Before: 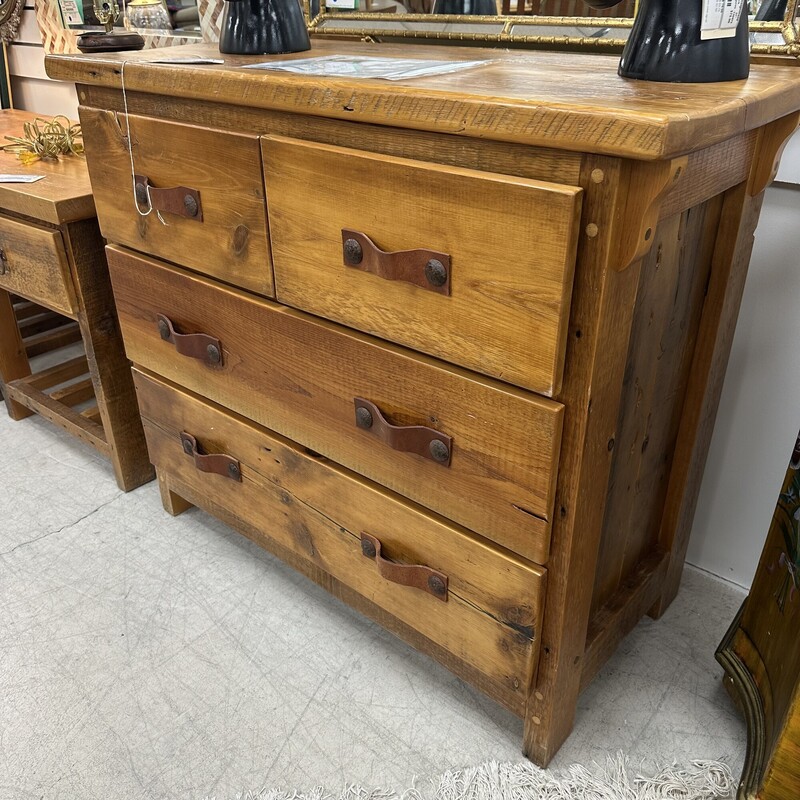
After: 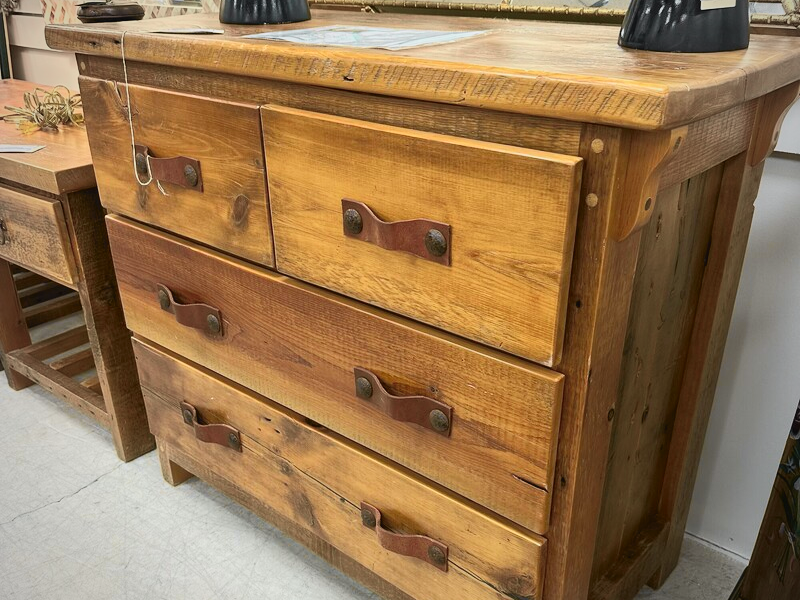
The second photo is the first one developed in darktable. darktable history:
tone curve: curves: ch0 [(0, 0.026) (0.181, 0.223) (0.405, 0.46) (0.456, 0.528) (0.634, 0.728) (0.877, 0.89) (0.984, 0.935)]; ch1 [(0, 0) (0.443, 0.43) (0.492, 0.488) (0.566, 0.579) (0.595, 0.625) (0.65, 0.657) (0.696, 0.725) (1, 1)]; ch2 [(0, 0) (0.33, 0.301) (0.421, 0.443) (0.447, 0.489) (0.495, 0.494) (0.537, 0.57) (0.586, 0.591) (0.663, 0.686) (1, 1)], color space Lab, independent channels, preserve colors none
crop: top 3.857%, bottom 21.132%
vignetting: fall-off radius 60.92%
